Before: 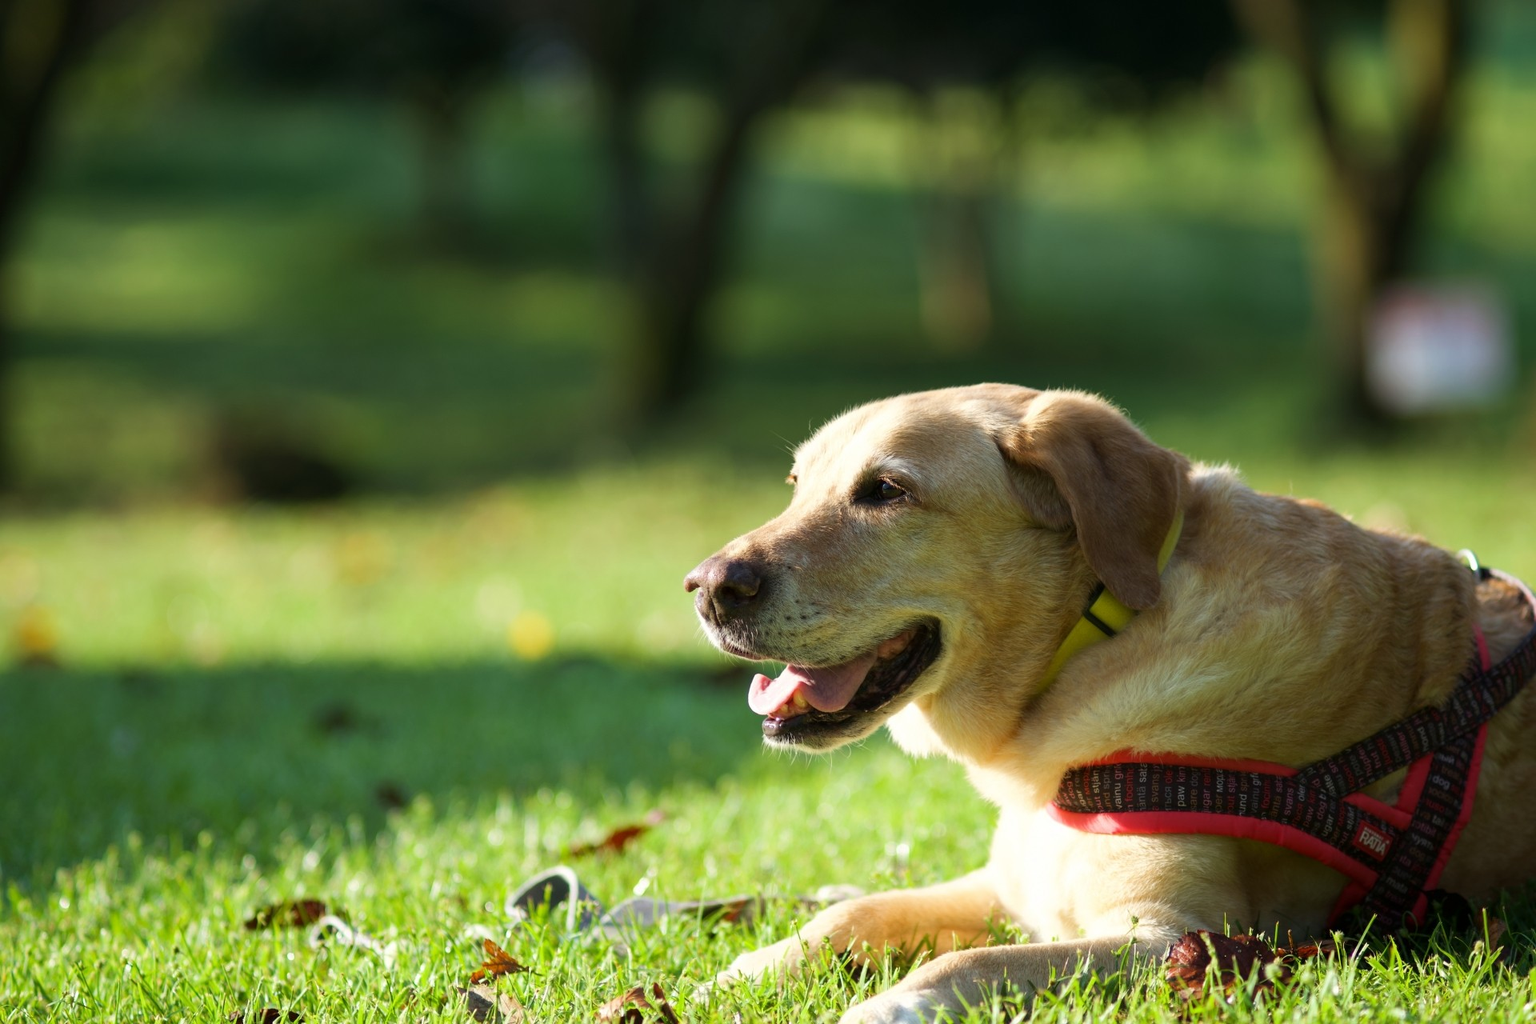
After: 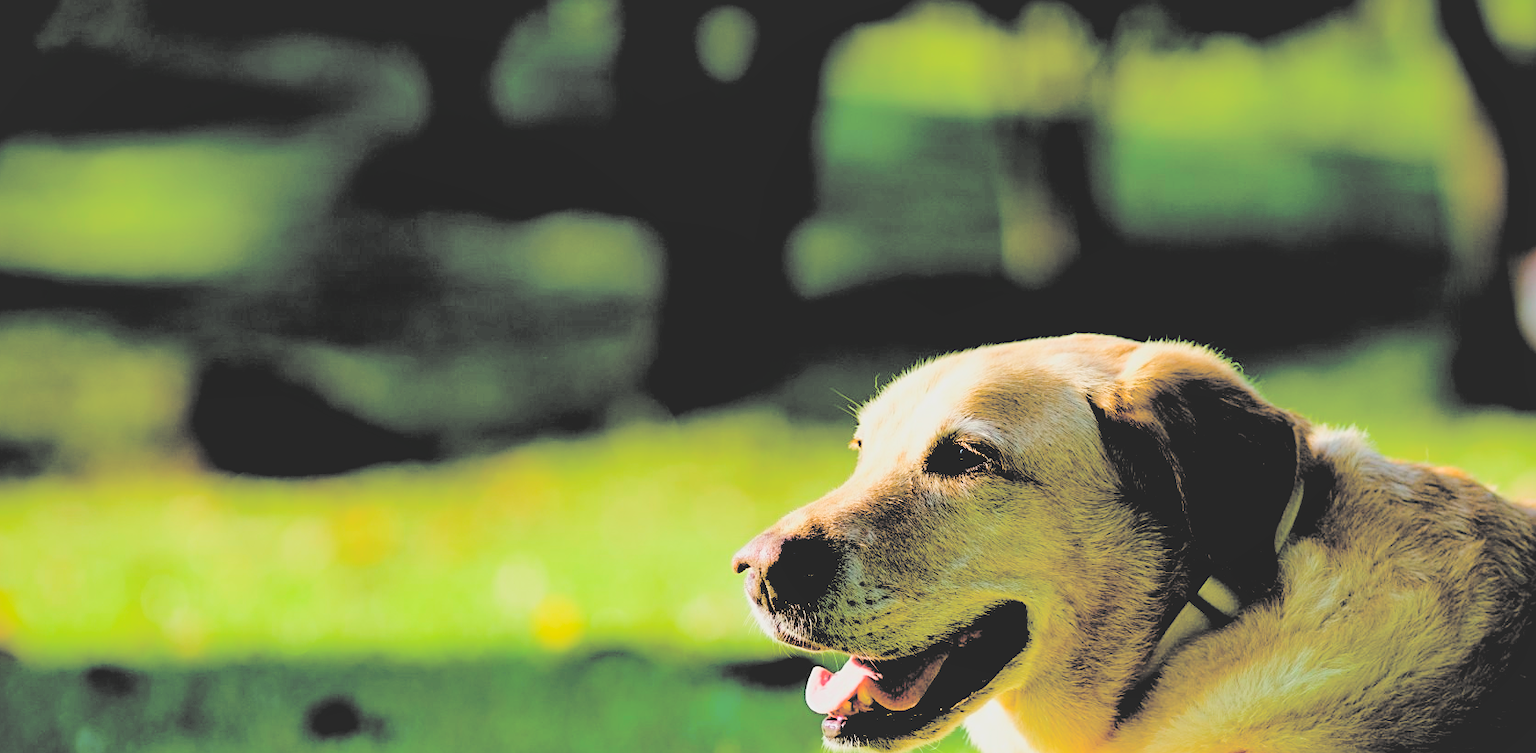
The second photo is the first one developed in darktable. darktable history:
shadows and highlights: on, module defaults
sharpen: on, module defaults
crop: left 2.877%, top 8.964%, right 9.677%, bottom 26.666%
contrast brightness saturation: brightness 0.992
color balance rgb: perceptual saturation grading › global saturation 20%, perceptual saturation grading › highlights -25.489%, perceptual saturation grading › shadows 50.175%, global vibrance 20%
exposure: black level correction 0.044, exposure -0.231 EV, compensate exposure bias true, compensate highlight preservation false
filmic rgb: black relative exposure -5.05 EV, white relative exposure 3.97 EV, hardness 2.89, contrast 1.299, highlights saturation mix -29.24%
